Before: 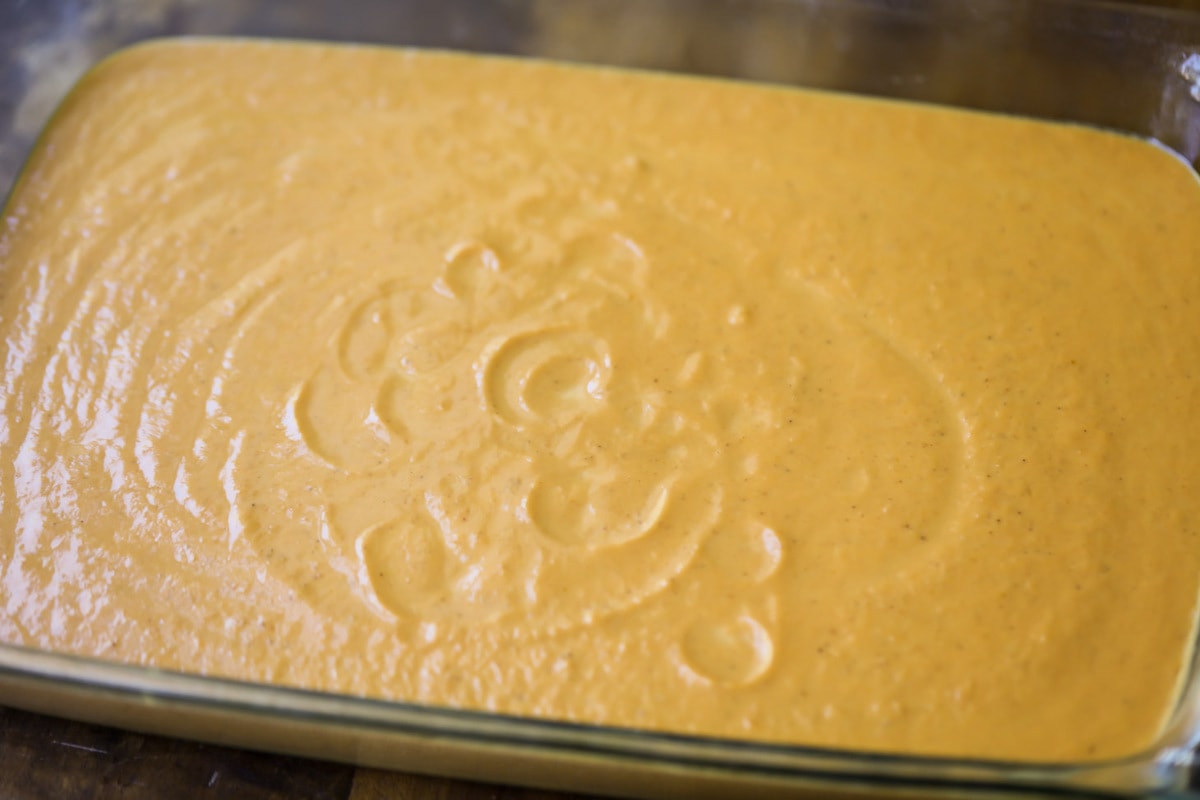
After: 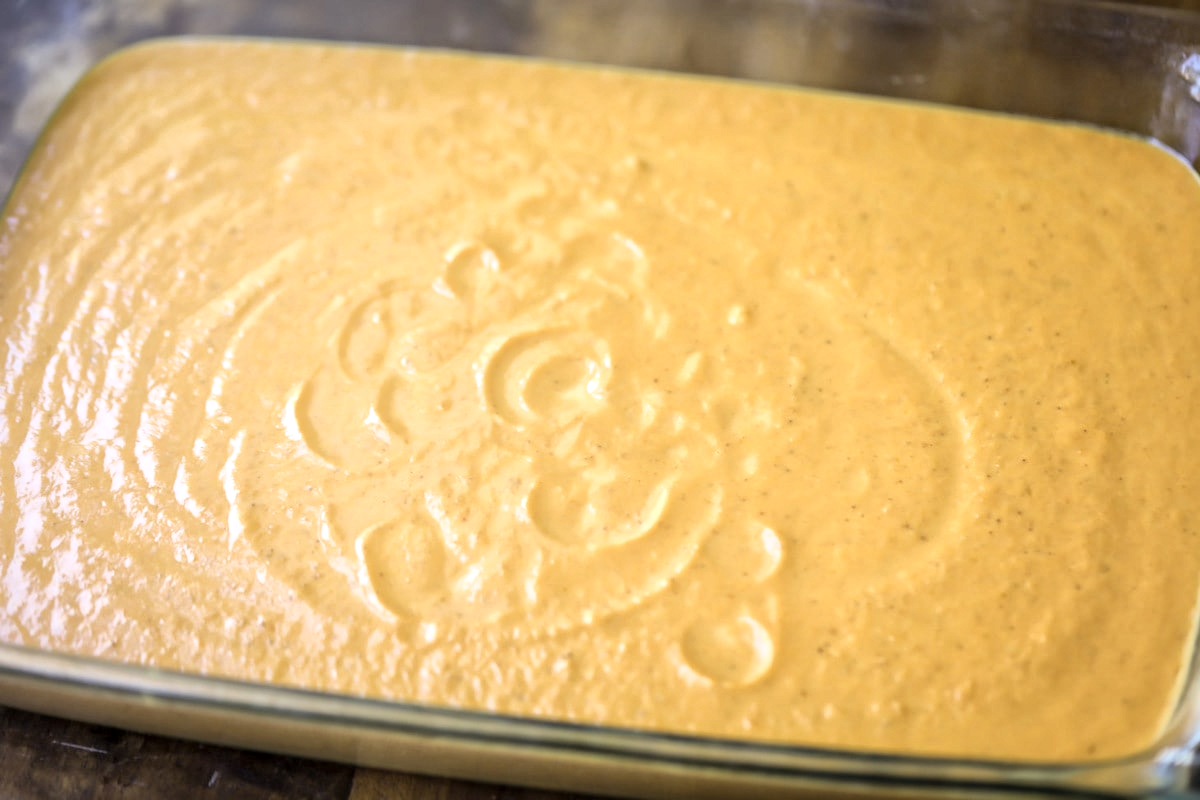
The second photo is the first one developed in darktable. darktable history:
shadows and highlights: shadows -23.08, highlights 46.15, soften with gaussian
contrast brightness saturation: contrast 0.05
global tonemap: drago (1, 100), detail 1
